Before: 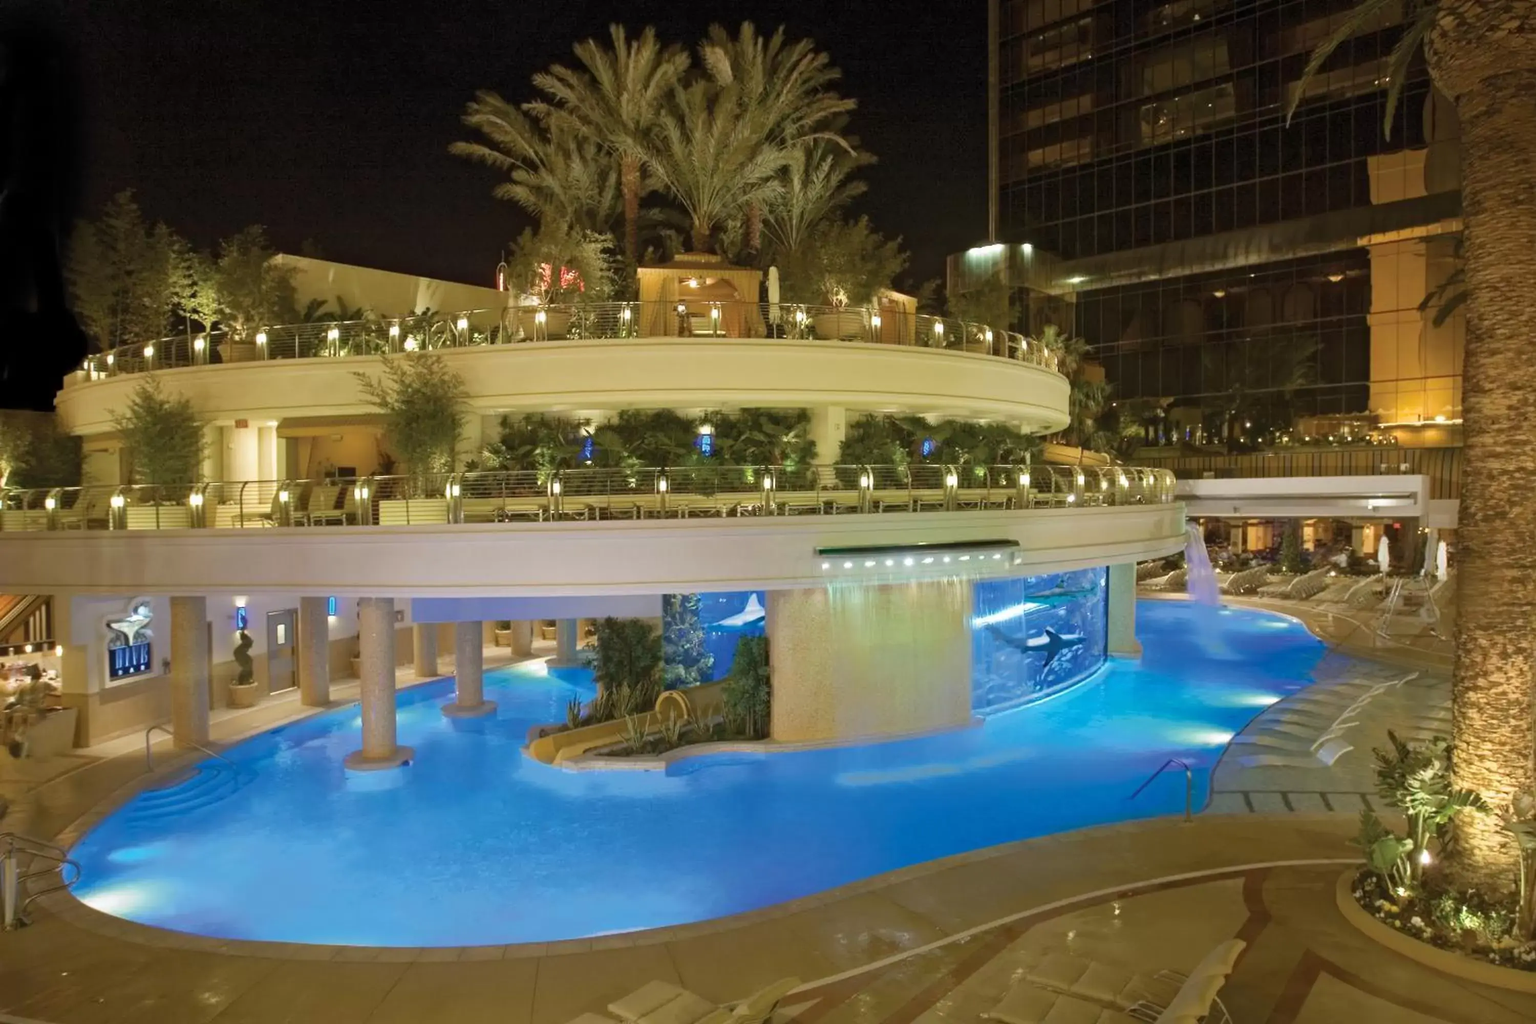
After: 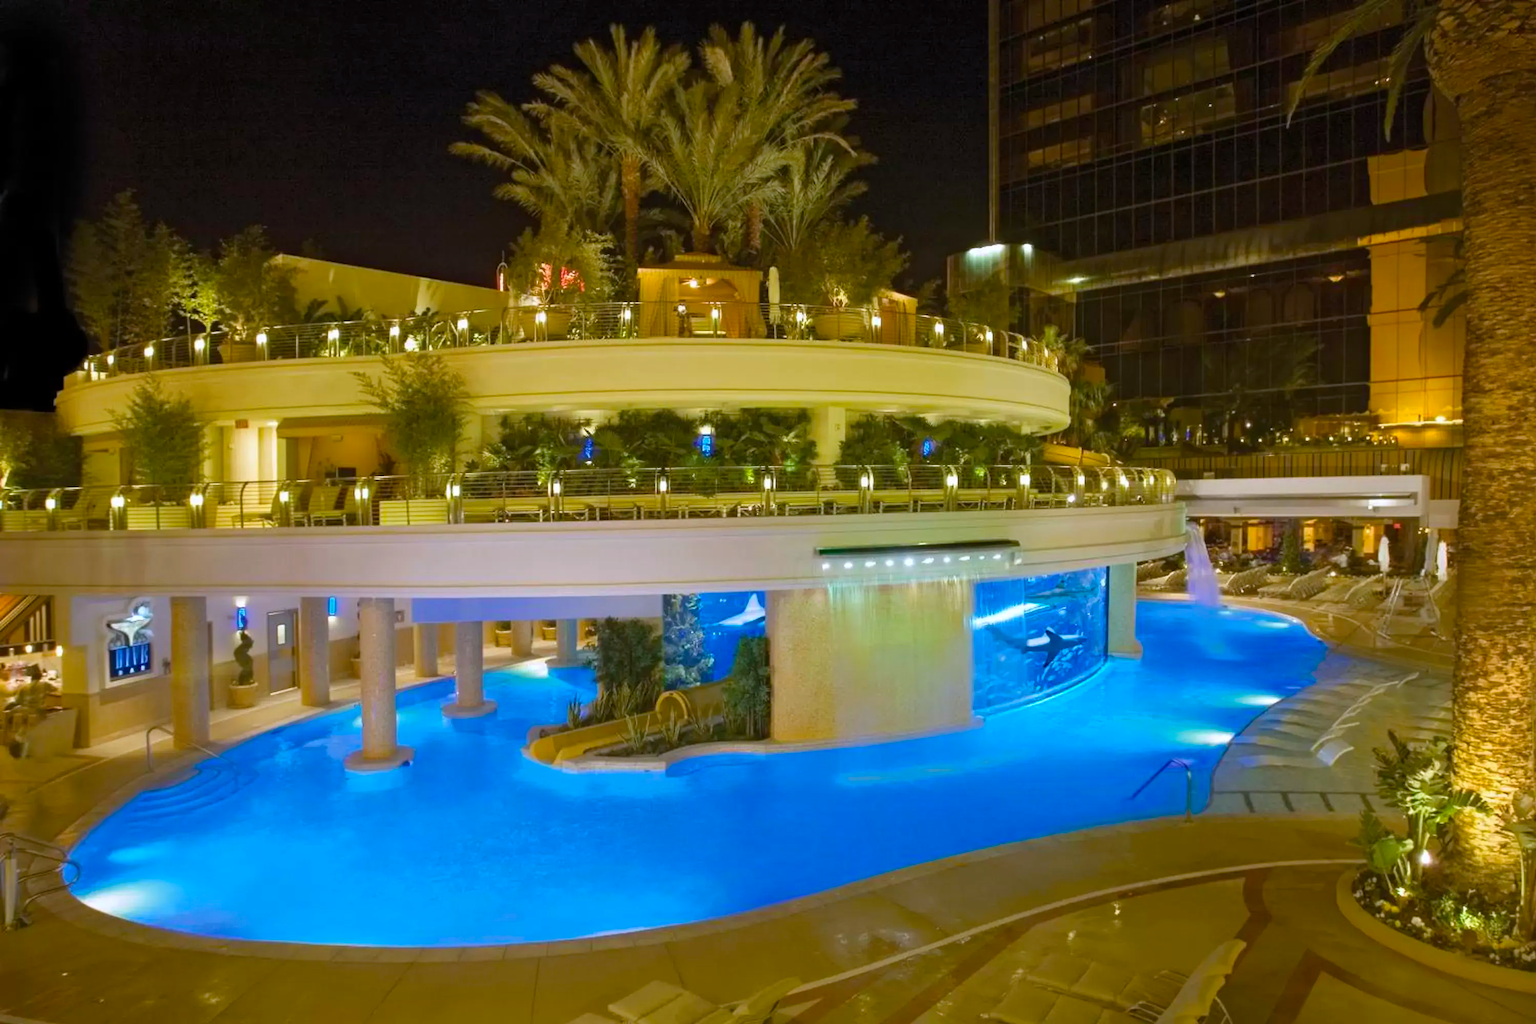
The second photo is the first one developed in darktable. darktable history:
white balance: red 0.984, blue 1.059
color balance rgb: linear chroma grading › global chroma 15%, perceptual saturation grading › global saturation 30%
